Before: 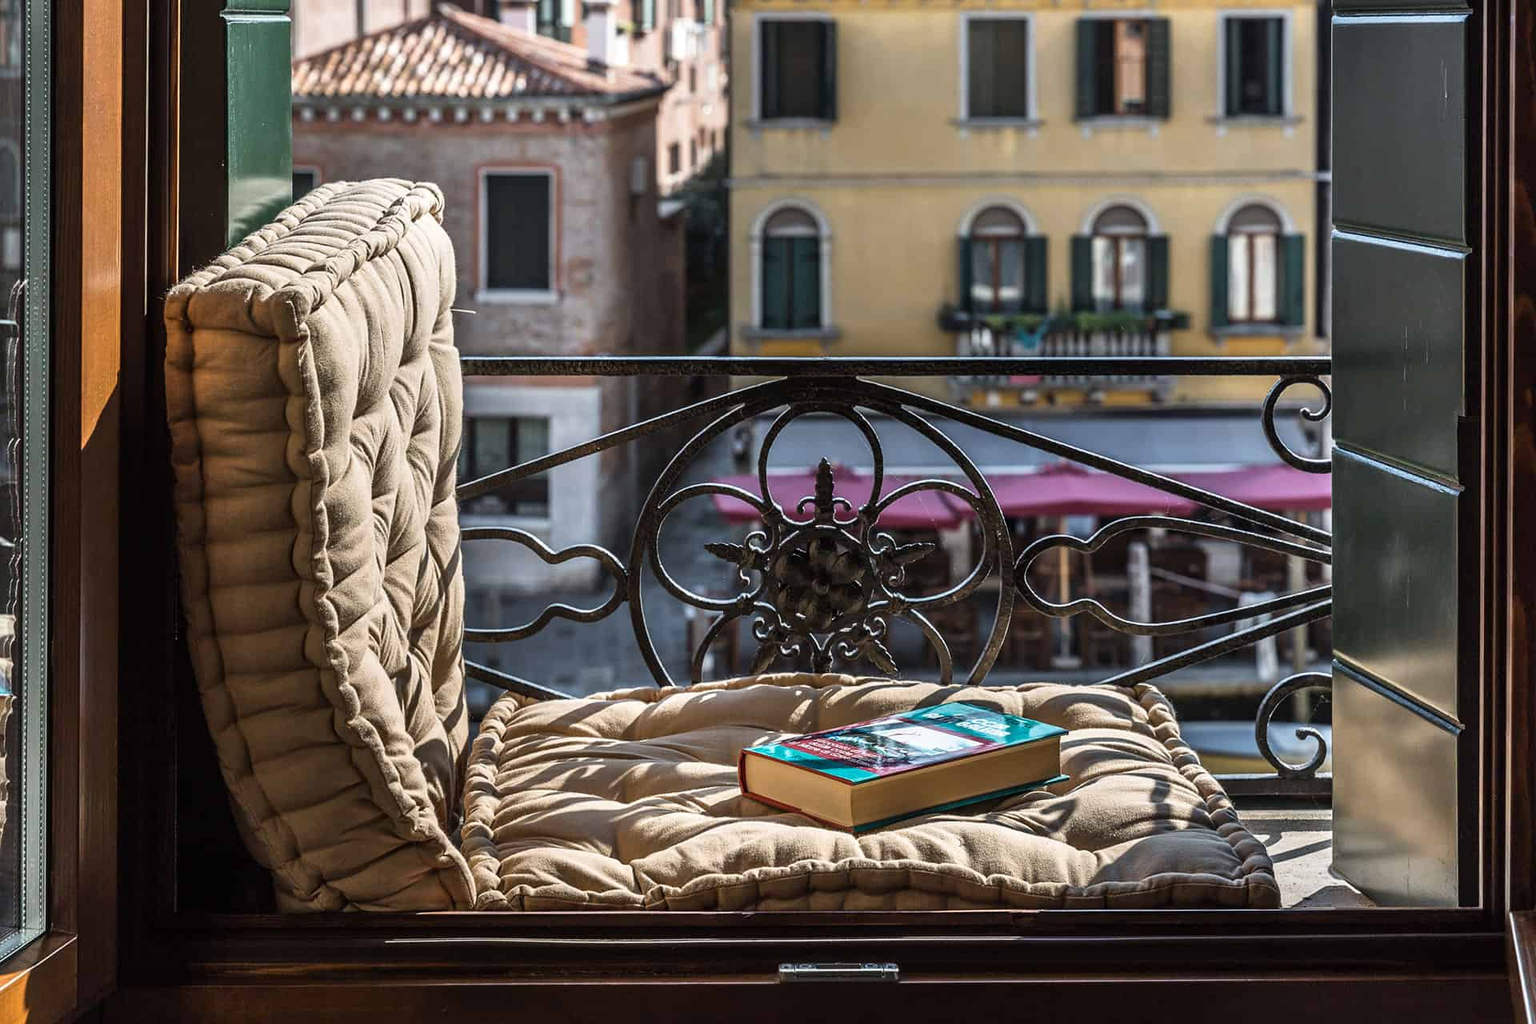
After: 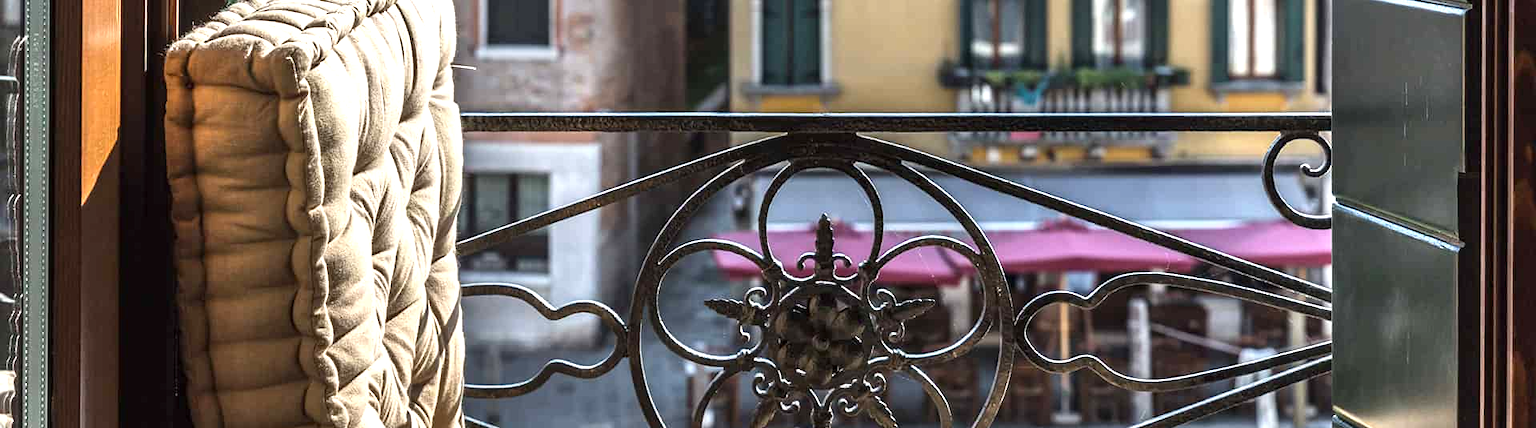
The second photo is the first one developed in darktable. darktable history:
crop and rotate: top 23.84%, bottom 34.294%
exposure: exposure 0.77 EV, compensate highlight preservation false
